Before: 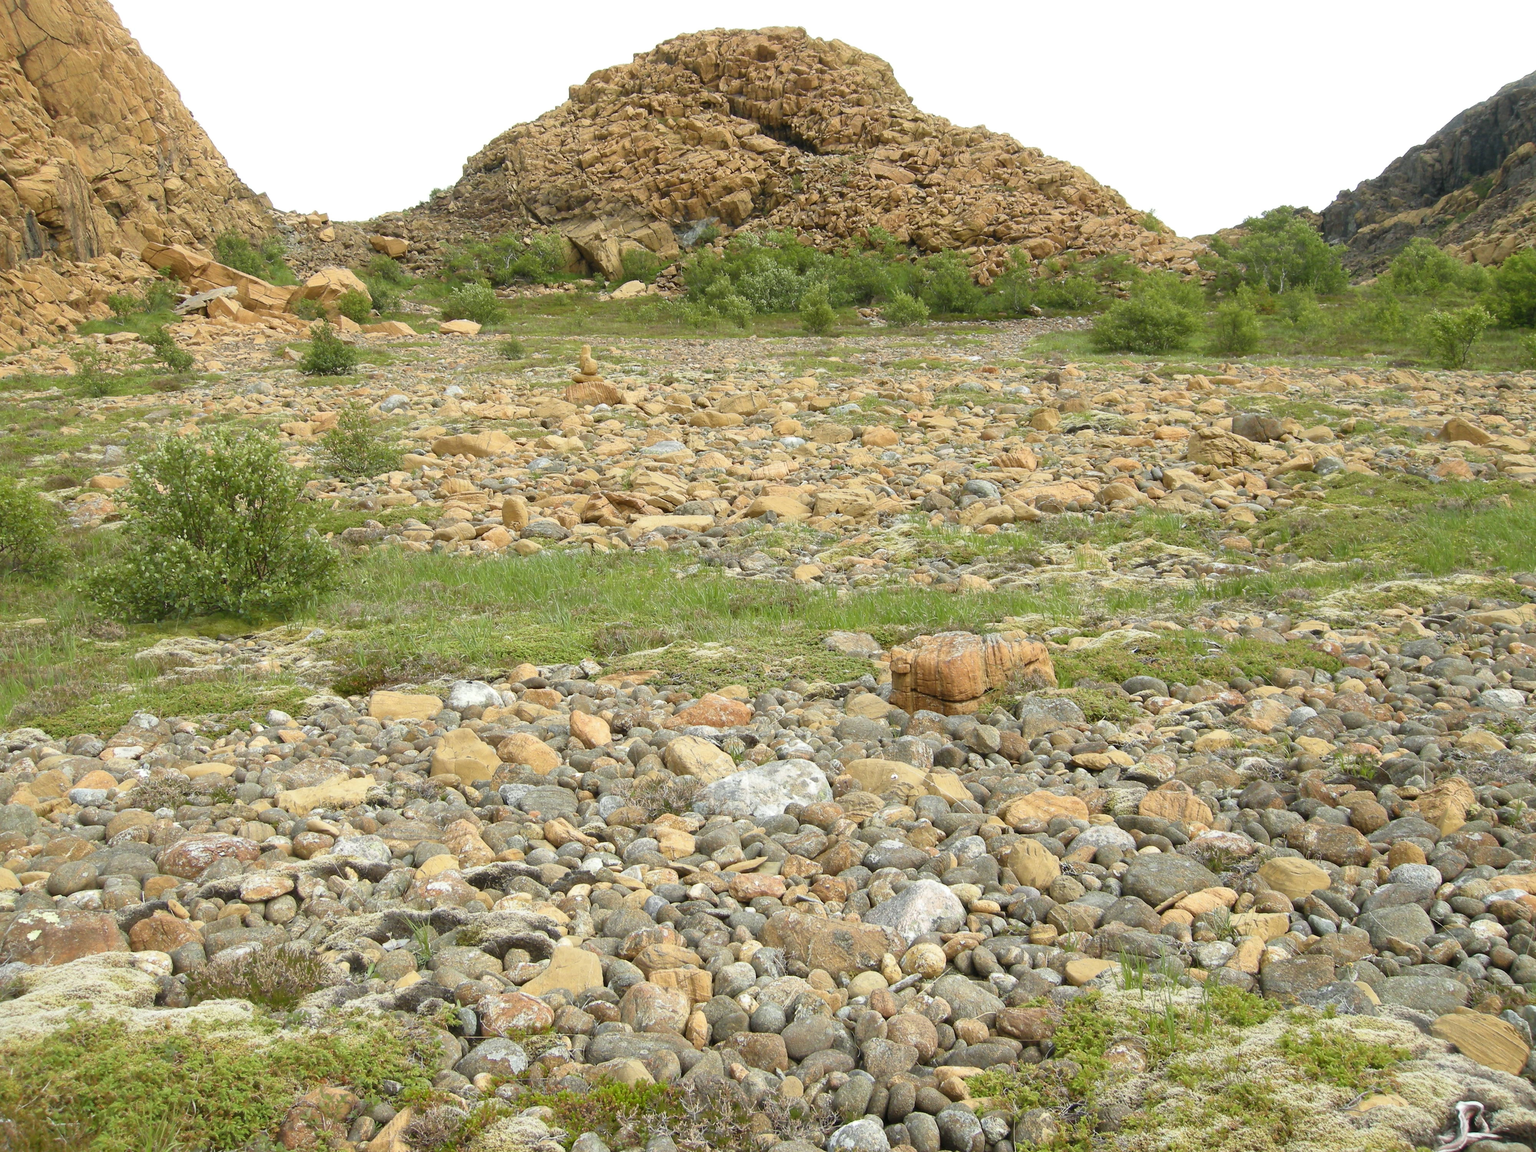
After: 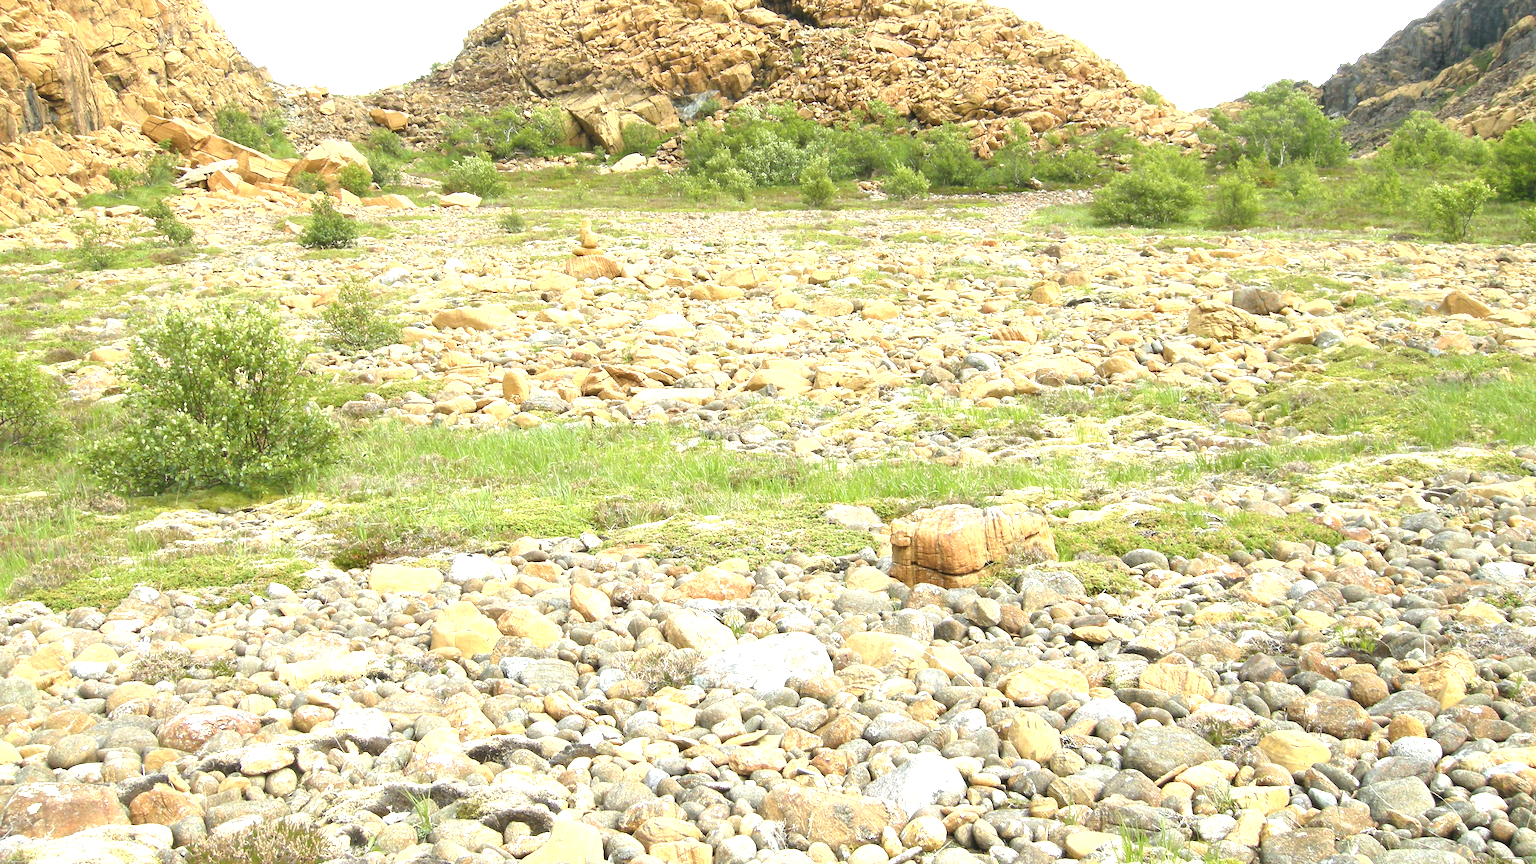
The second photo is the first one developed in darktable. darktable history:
exposure: black level correction 0, exposure 1.2 EV, compensate highlight preservation false
crop: top 11.038%, bottom 13.962%
